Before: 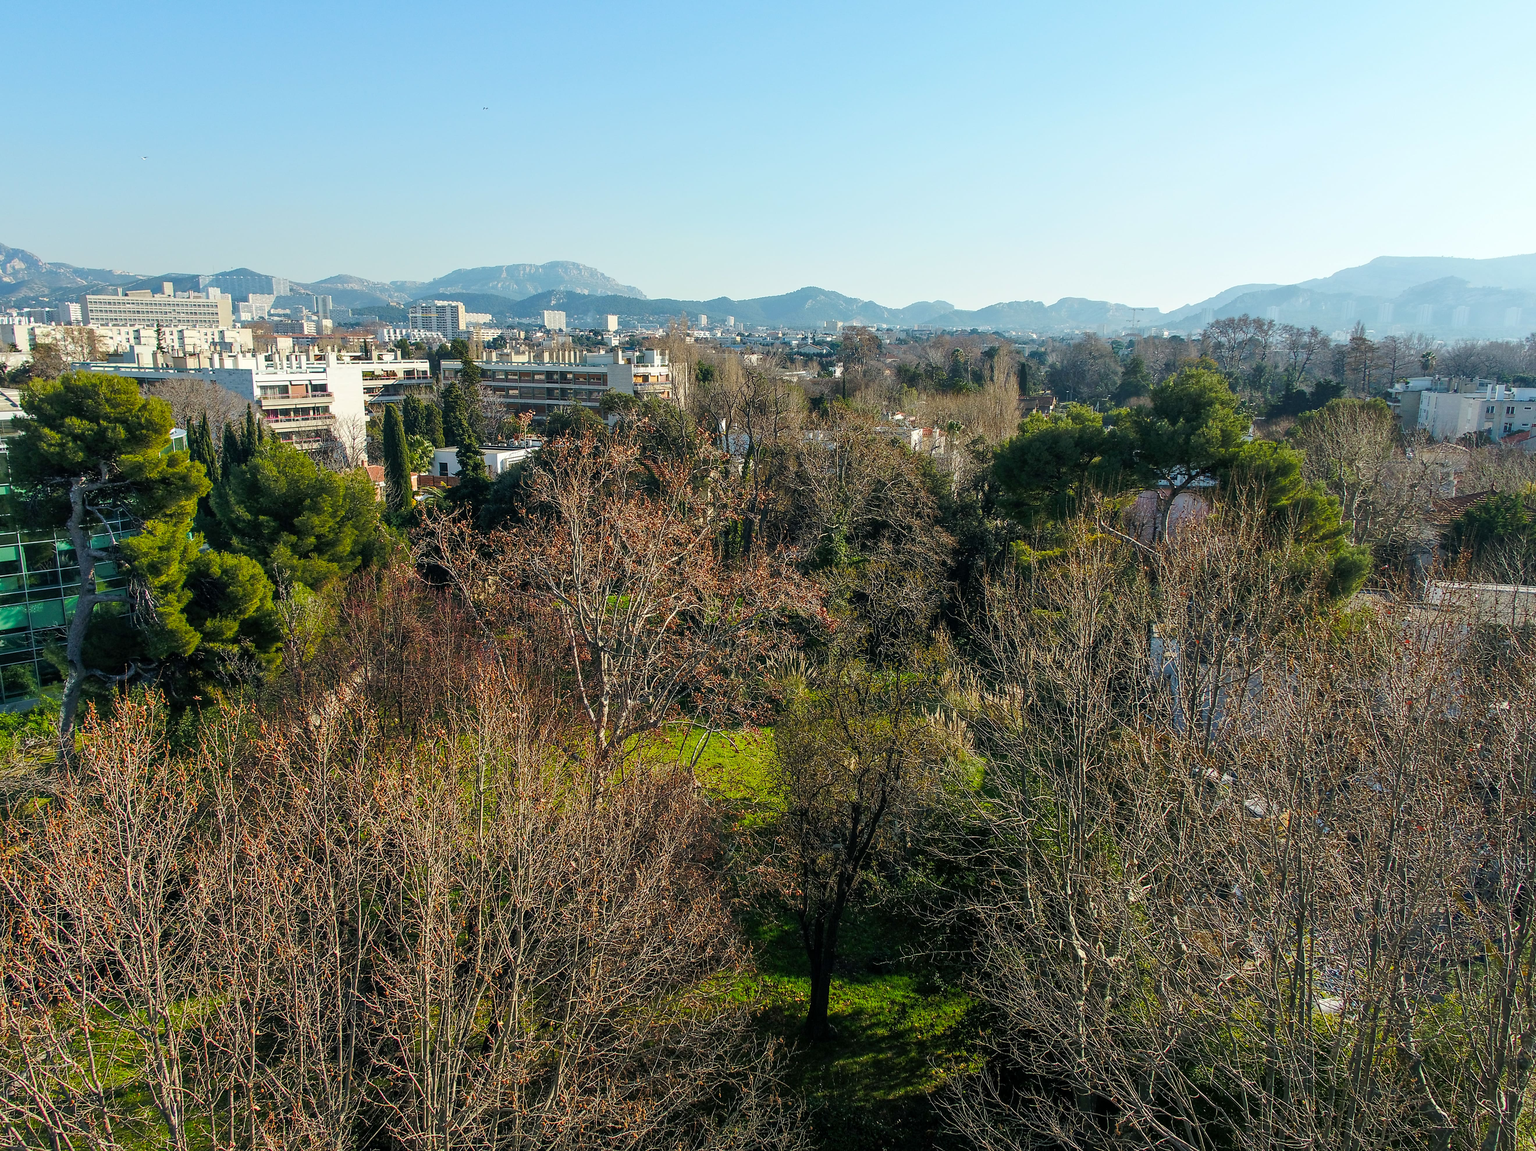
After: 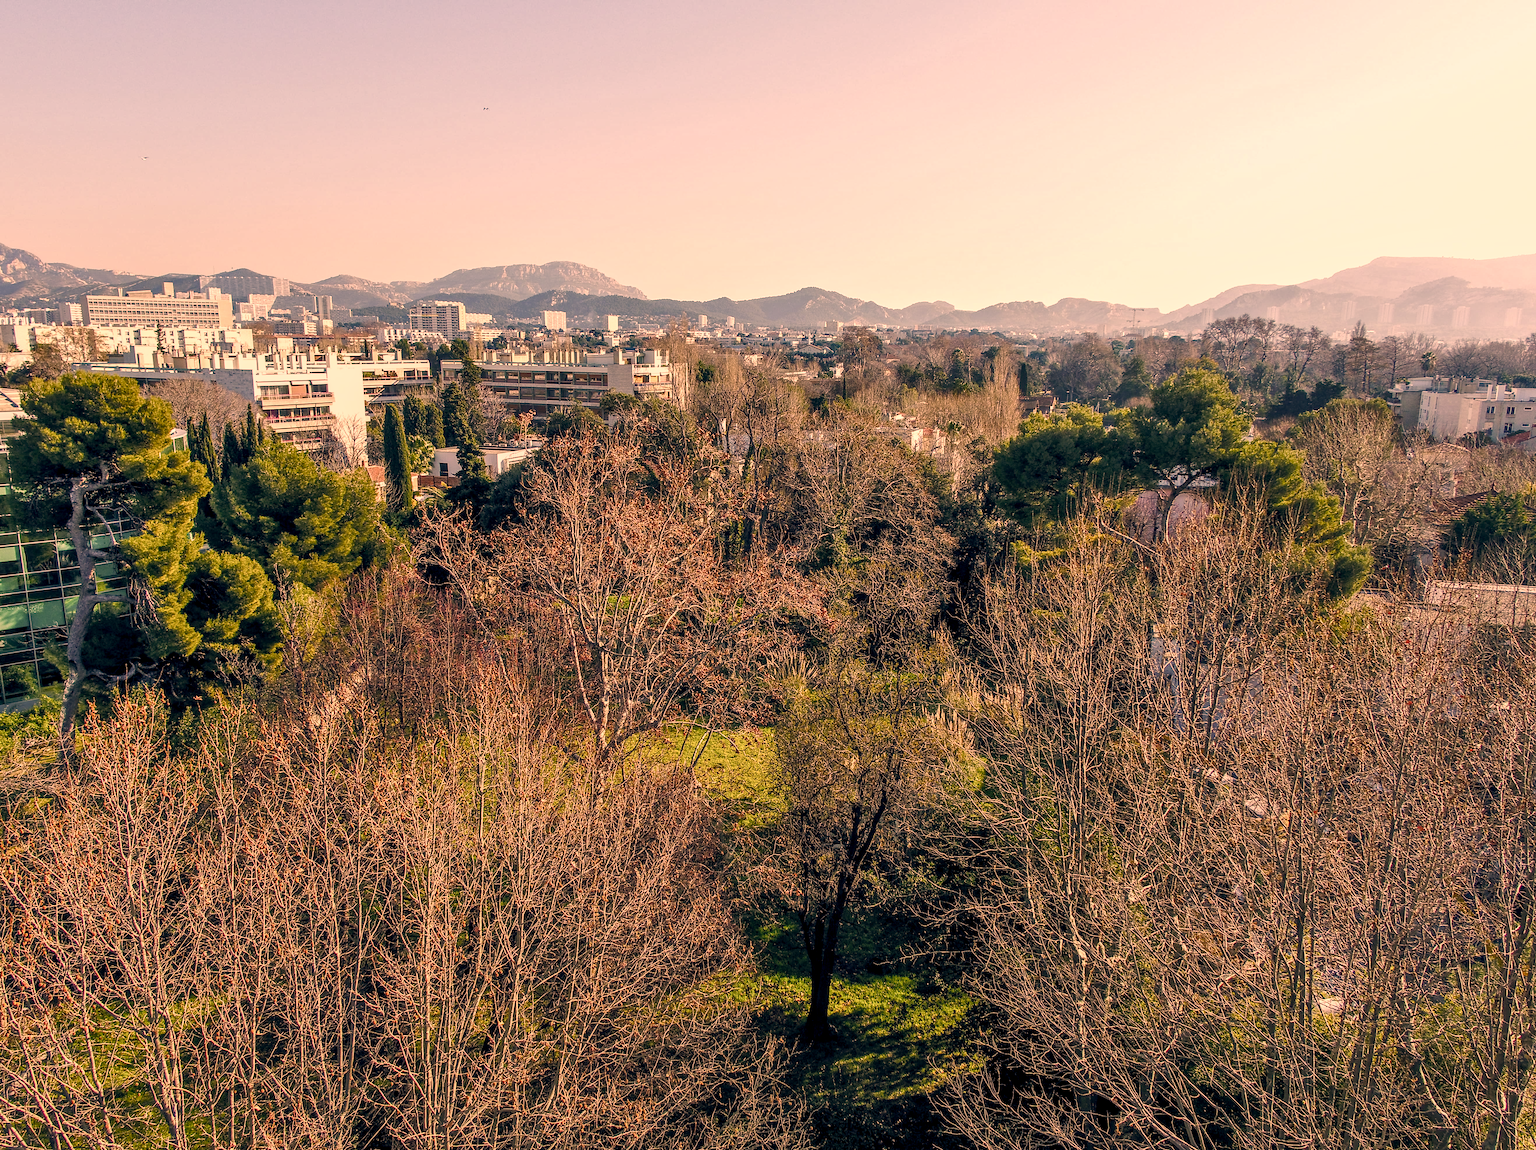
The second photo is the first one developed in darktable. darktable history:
shadows and highlights: shadows 36.5, highlights -27.73, soften with gaussian
color balance rgb: shadows lift › chroma 1.009%, shadows lift › hue 242.95°, global offset › chroma 0.092%, global offset › hue 253.84°, linear chroma grading › global chroma 8.951%, perceptual saturation grading › global saturation 20%, perceptual saturation grading › highlights -50.367%, perceptual saturation grading › shadows 30.647%, global vibrance 20%
local contrast: detail 130%
exposure: exposure 0.189 EV, compensate exposure bias true, compensate highlight preservation false
color correction: highlights a* 39.3, highlights b* 39.86, saturation 0.692
